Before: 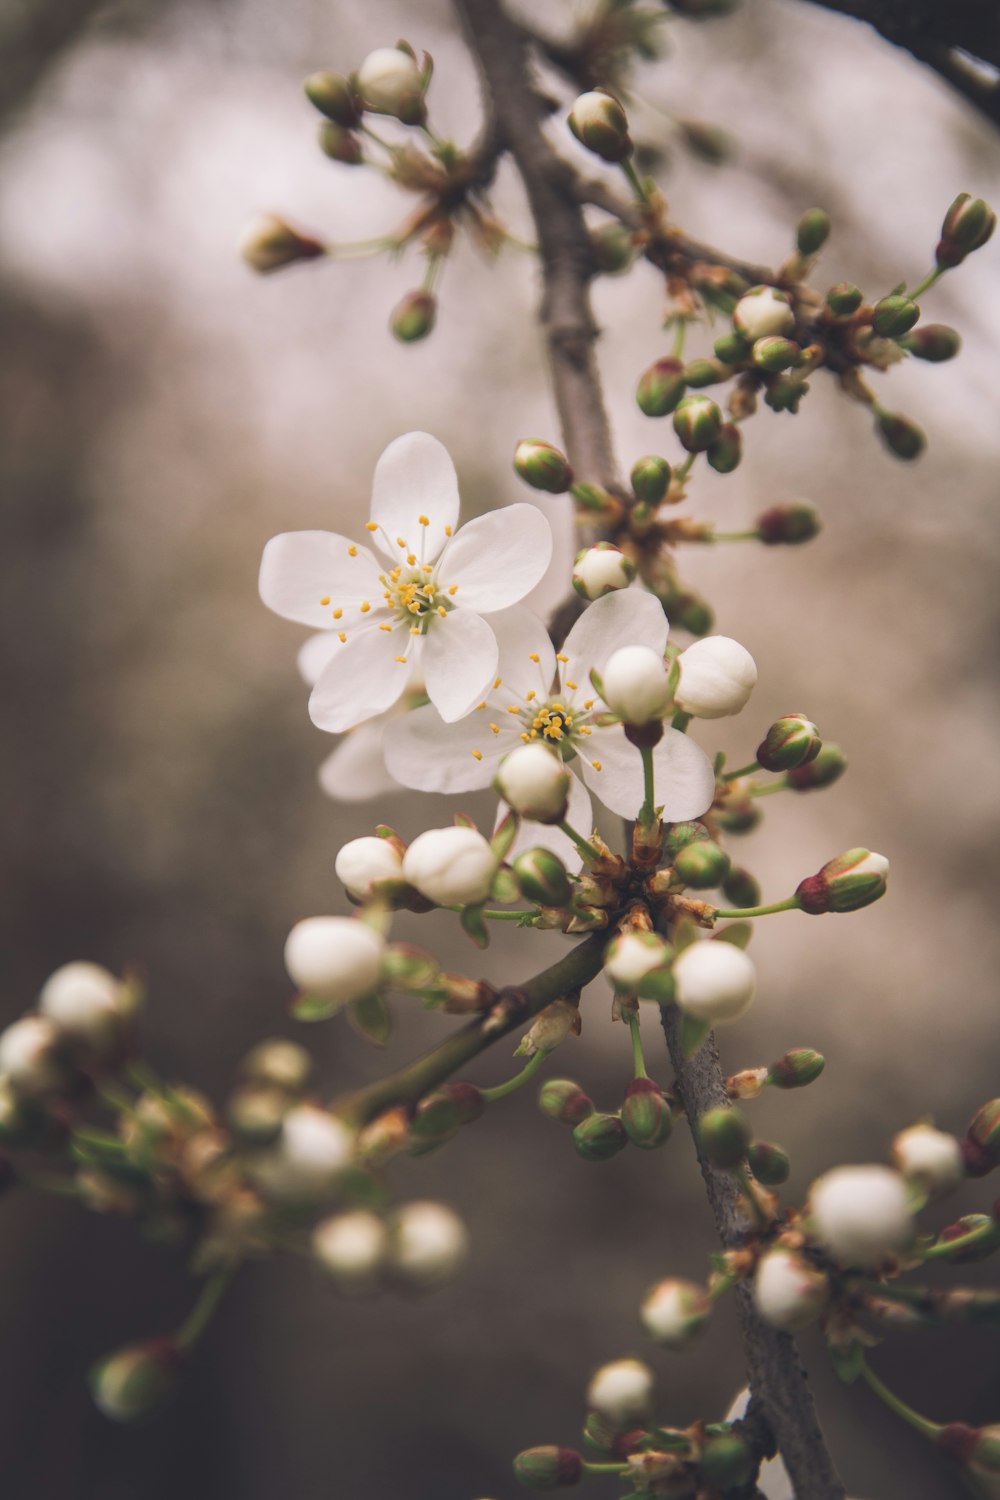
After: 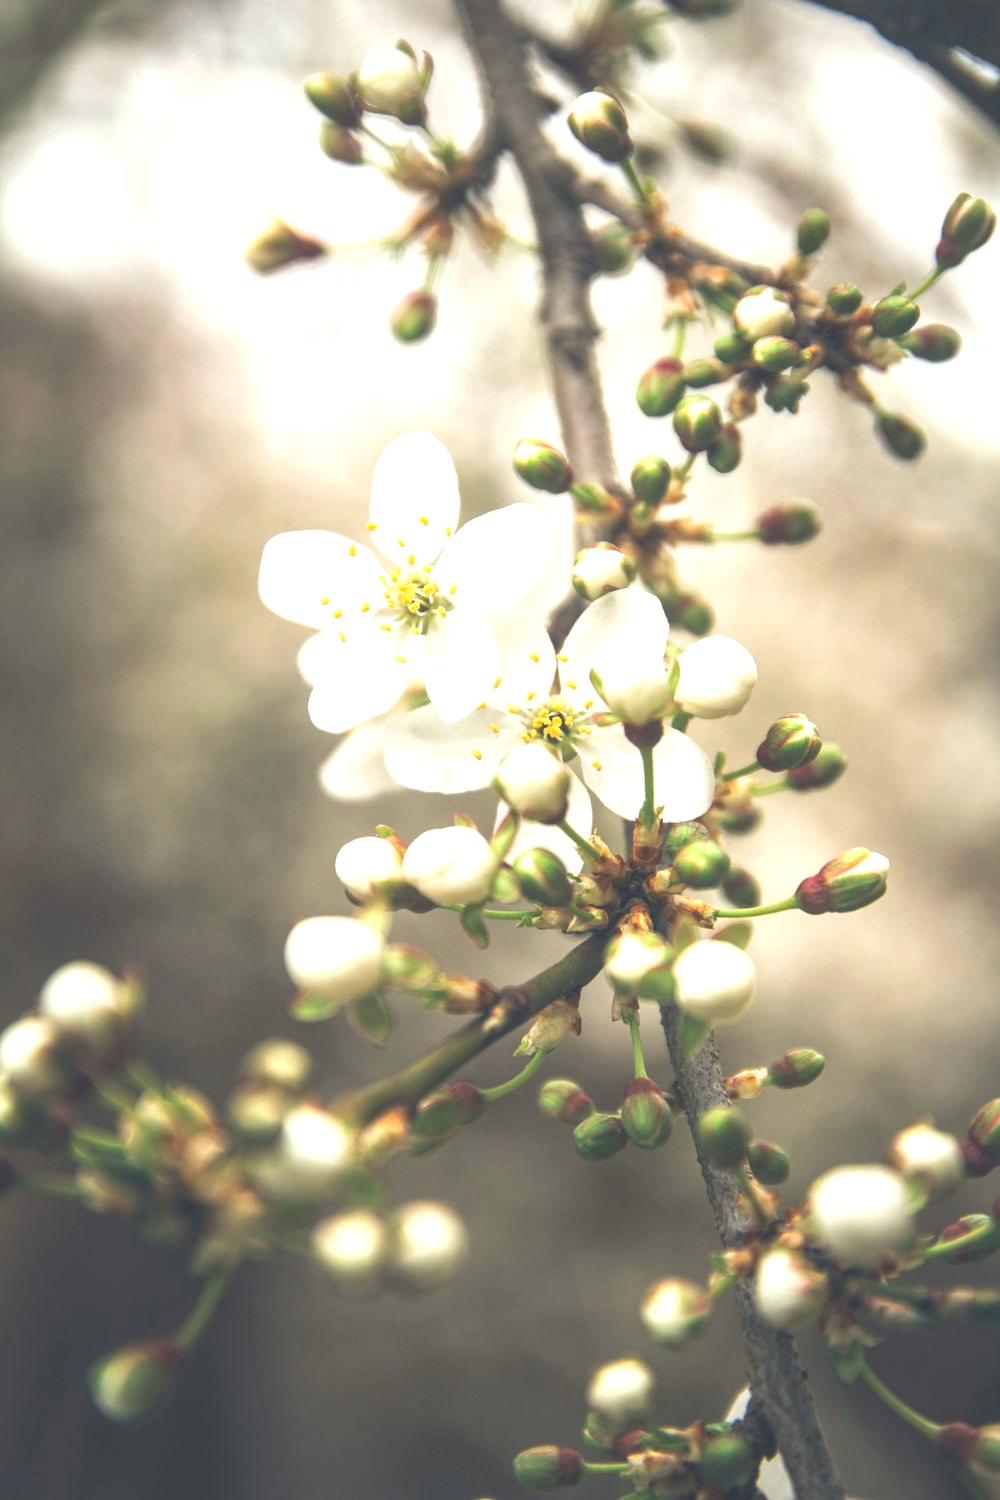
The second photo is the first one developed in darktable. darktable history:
exposure: exposure 1.14 EV, compensate highlight preservation false
color balance rgb: shadows lift › chroma 1.048%, shadows lift › hue 216.72°, perceptual saturation grading › global saturation 0.551%
local contrast: detail 109%
color correction: highlights a* -8.38, highlights b* 3.1
